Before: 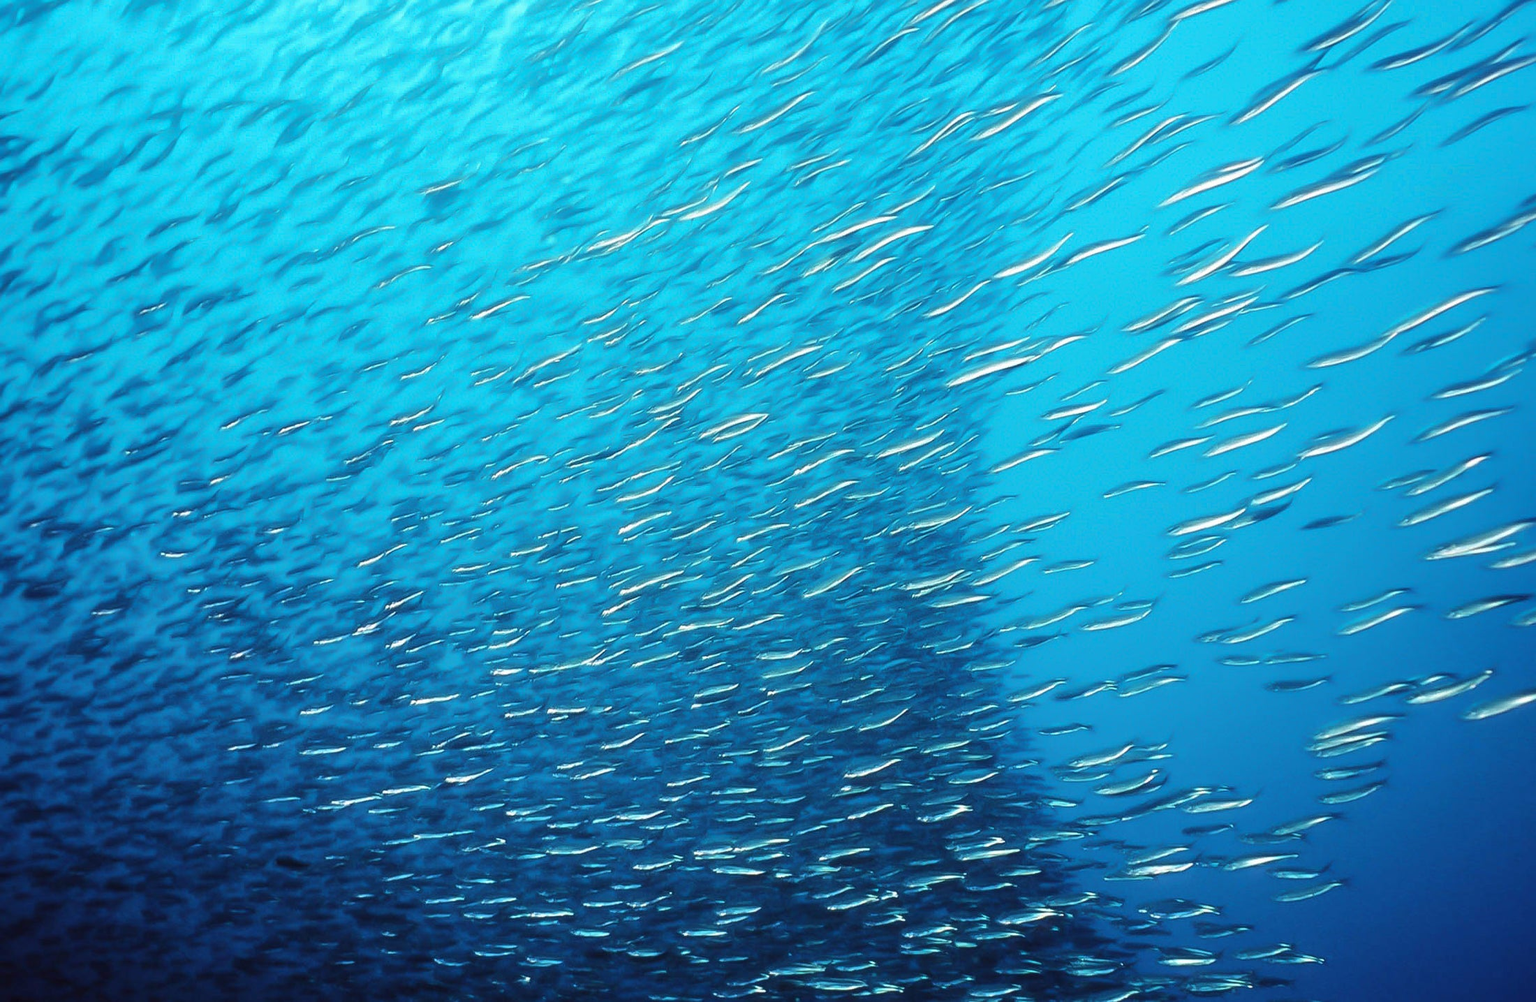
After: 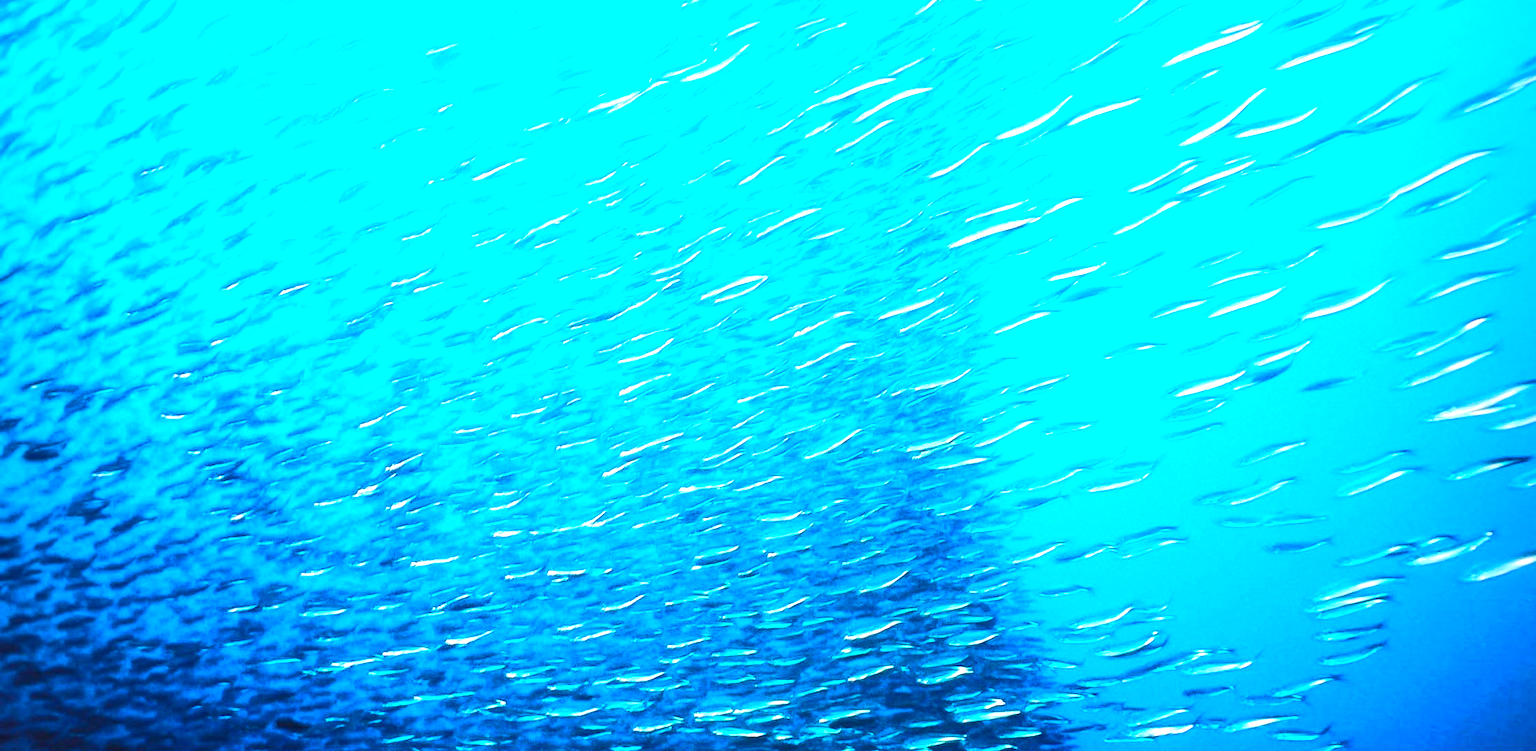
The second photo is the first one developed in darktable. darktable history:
vignetting: fall-off radius 93.87%
rgb curve: curves: ch0 [(0, 0) (0.284, 0.292) (0.505, 0.644) (1, 1)], compensate middle gray true
crop: top 13.819%, bottom 11.169%
color balance rgb: linear chroma grading › global chroma 15%, perceptual saturation grading › global saturation 30%
exposure: black level correction 0, exposure 1 EV, compensate highlight preservation false
